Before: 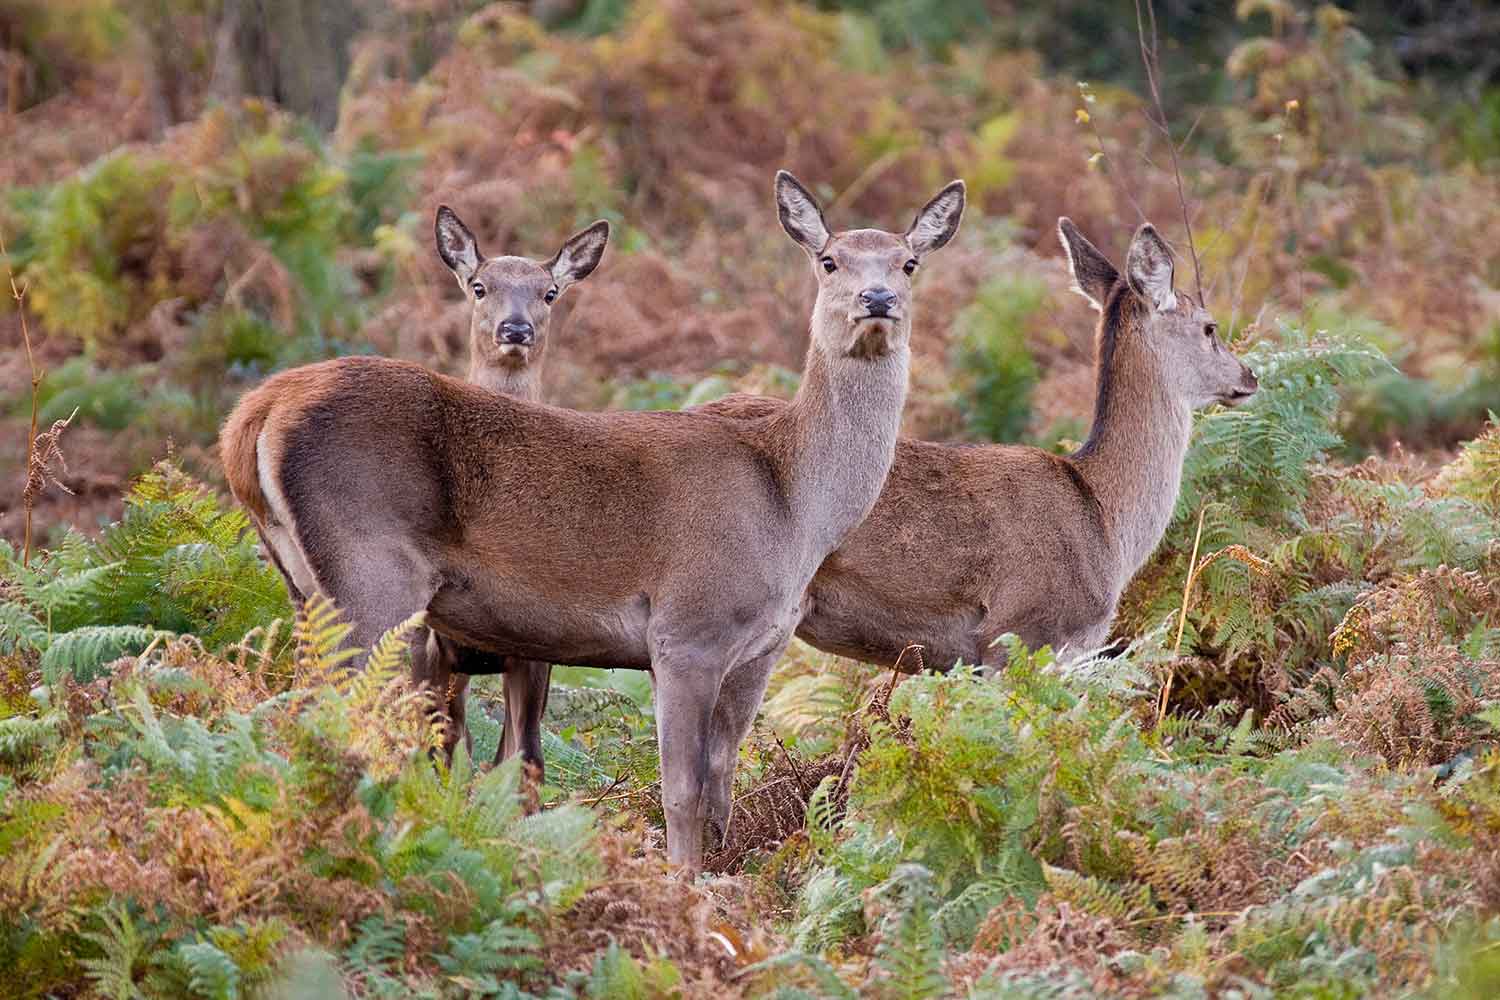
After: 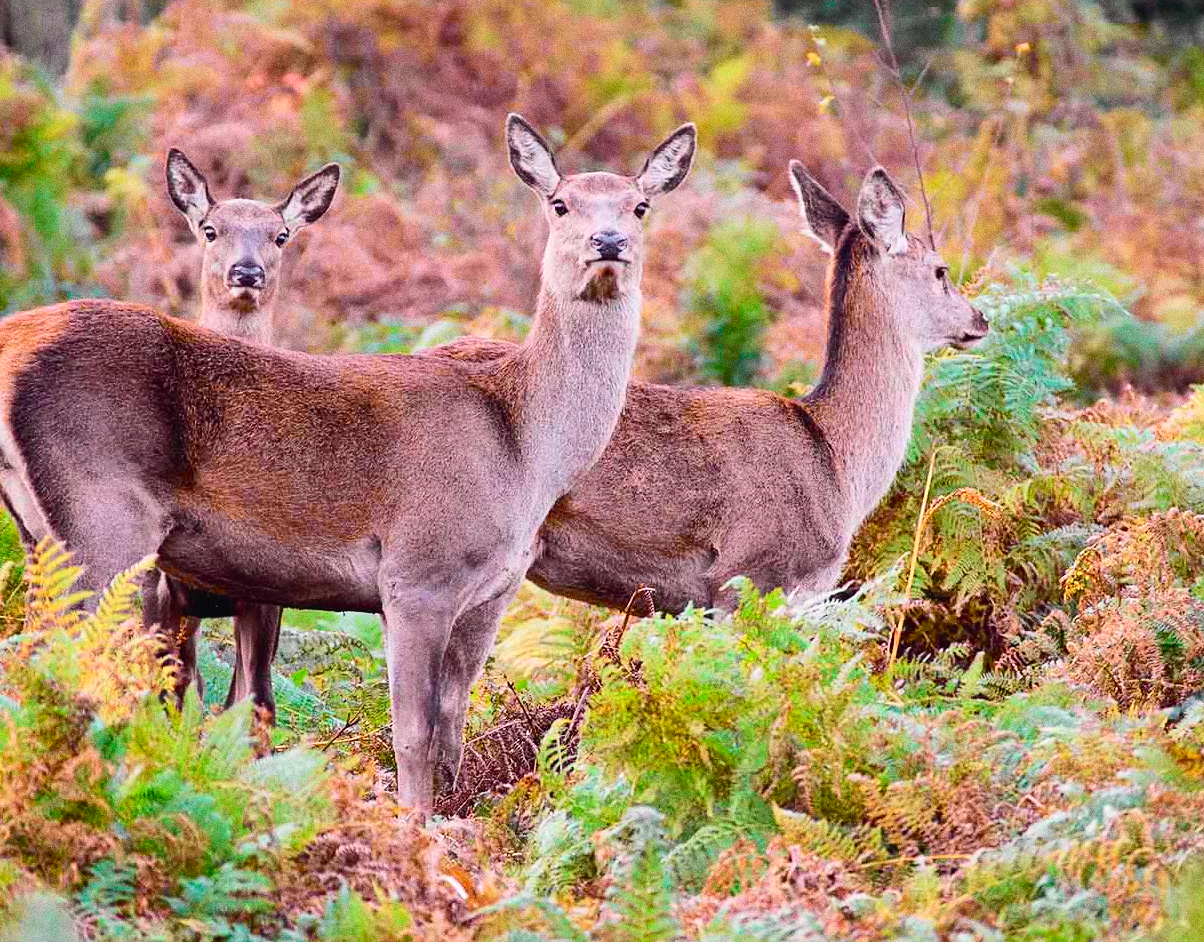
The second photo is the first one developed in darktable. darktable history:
tone curve: curves: ch0 [(0, 0.023) (0.103, 0.087) (0.295, 0.297) (0.445, 0.531) (0.553, 0.665) (0.735, 0.843) (0.994, 1)]; ch1 [(0, 0) (0.427, 0.346) (0.456, 0.426) (0.484, 0.483) (0.509, 0.514) (0.535, 0.56) (0.581, 0.632) (0.646, 0.715) (1, 1)]; ch2 [(0, 0) (0.369, 0.388) (0.449, 0.431) (0.501, 0.495) (0.533, 0.518) (0.572, 0.612) (0.677, 0.752) (1, 1)], color space Lab, independent channels, preserve colors none
grain: coarseness 0.09 ISO, strength 40%
crop and rotate: left 17.959%, top 5.771%, right 1.742%
